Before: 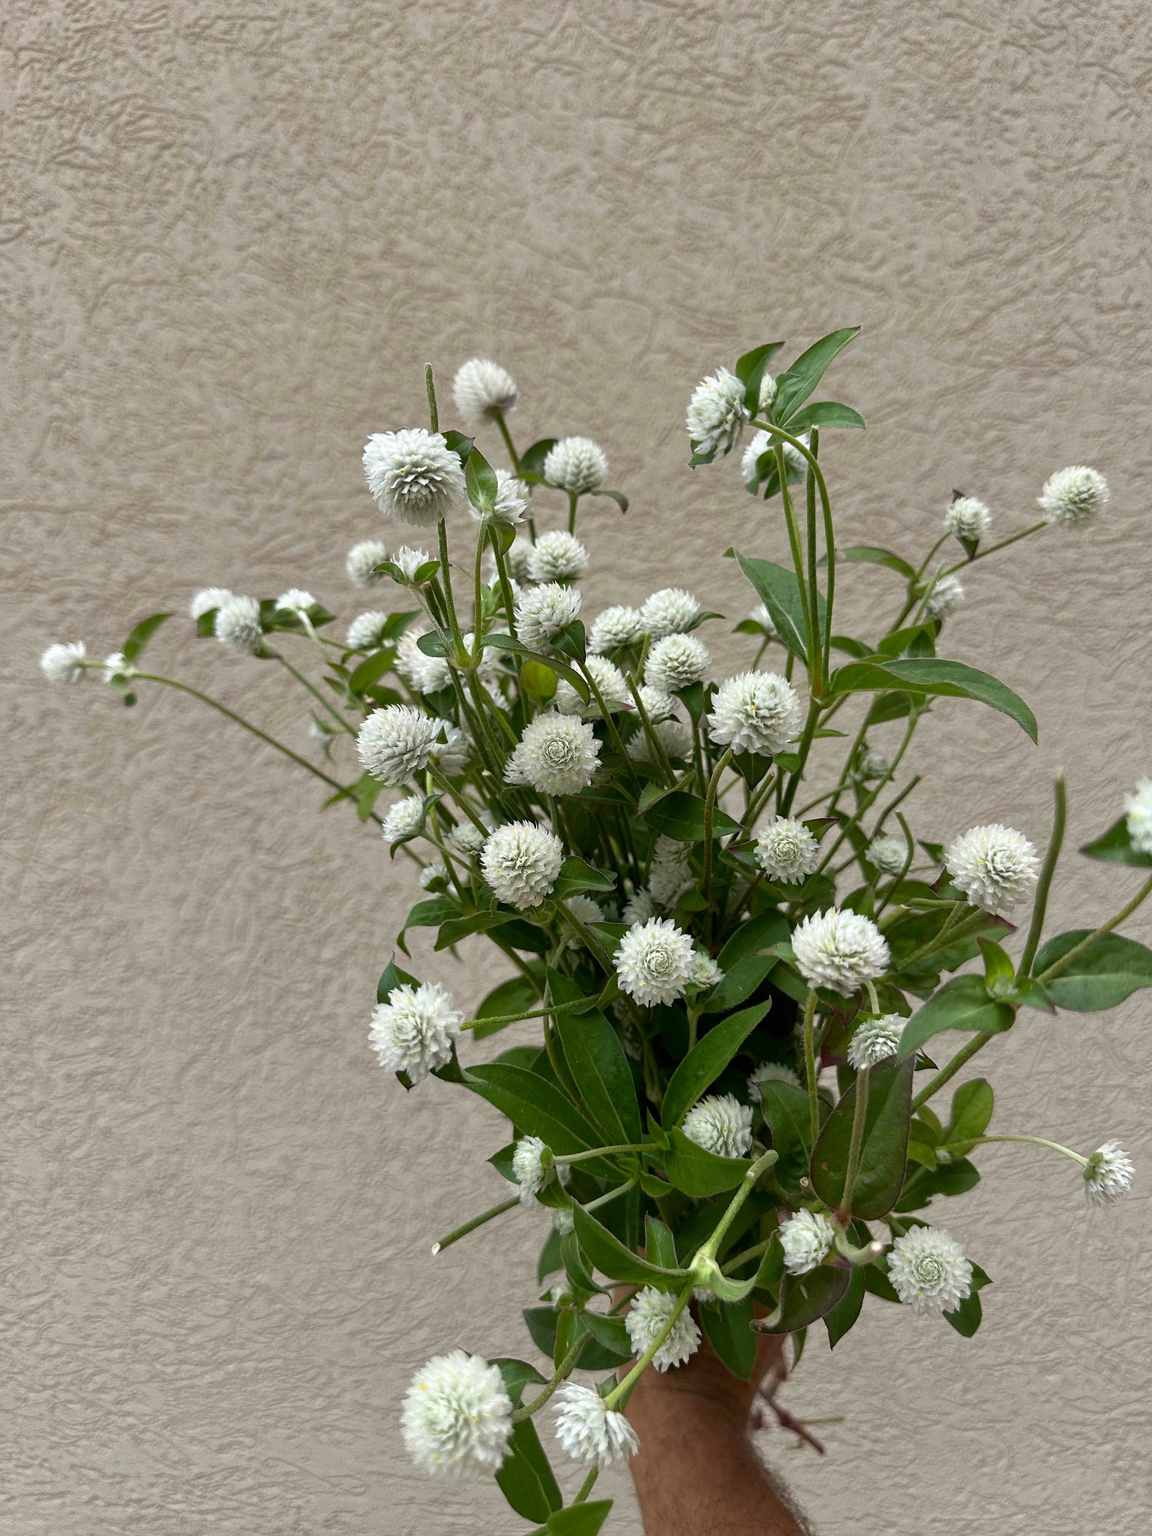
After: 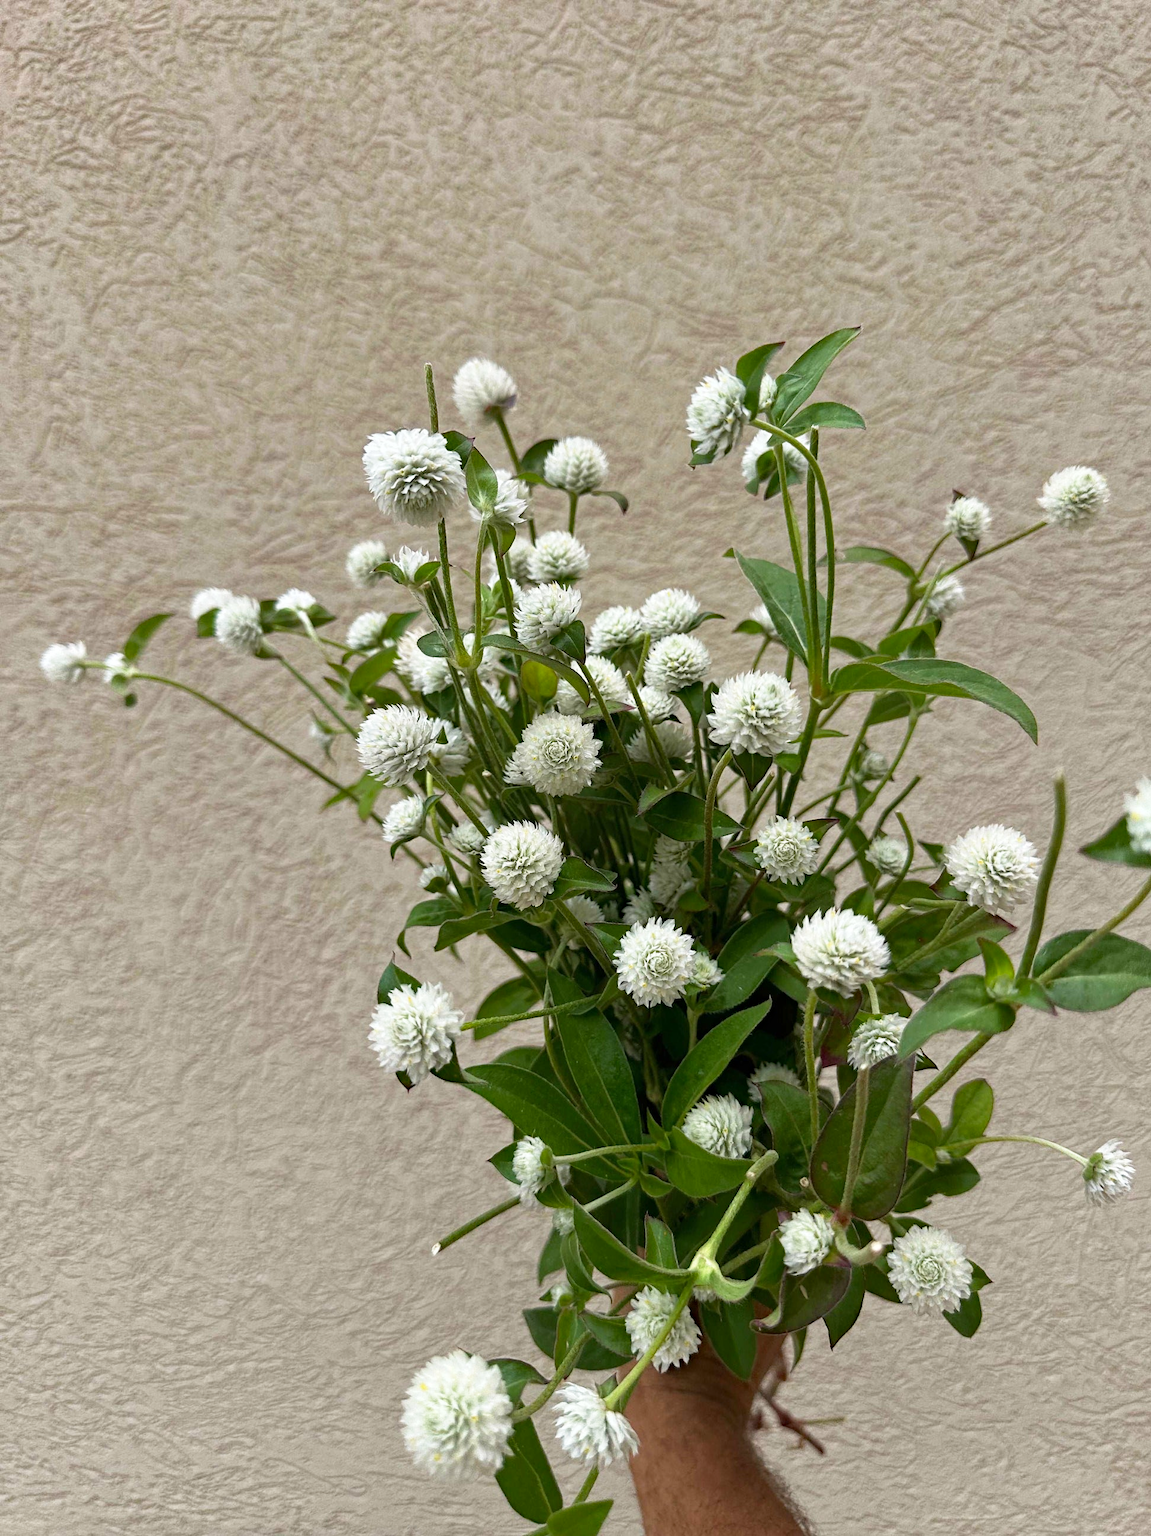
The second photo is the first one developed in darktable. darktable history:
base curve: curves: ch0 [(0, 0) (0.666, 0.806) (1, 1)], preserve colors none
haze removal: compatibility mode true, adaptive false
